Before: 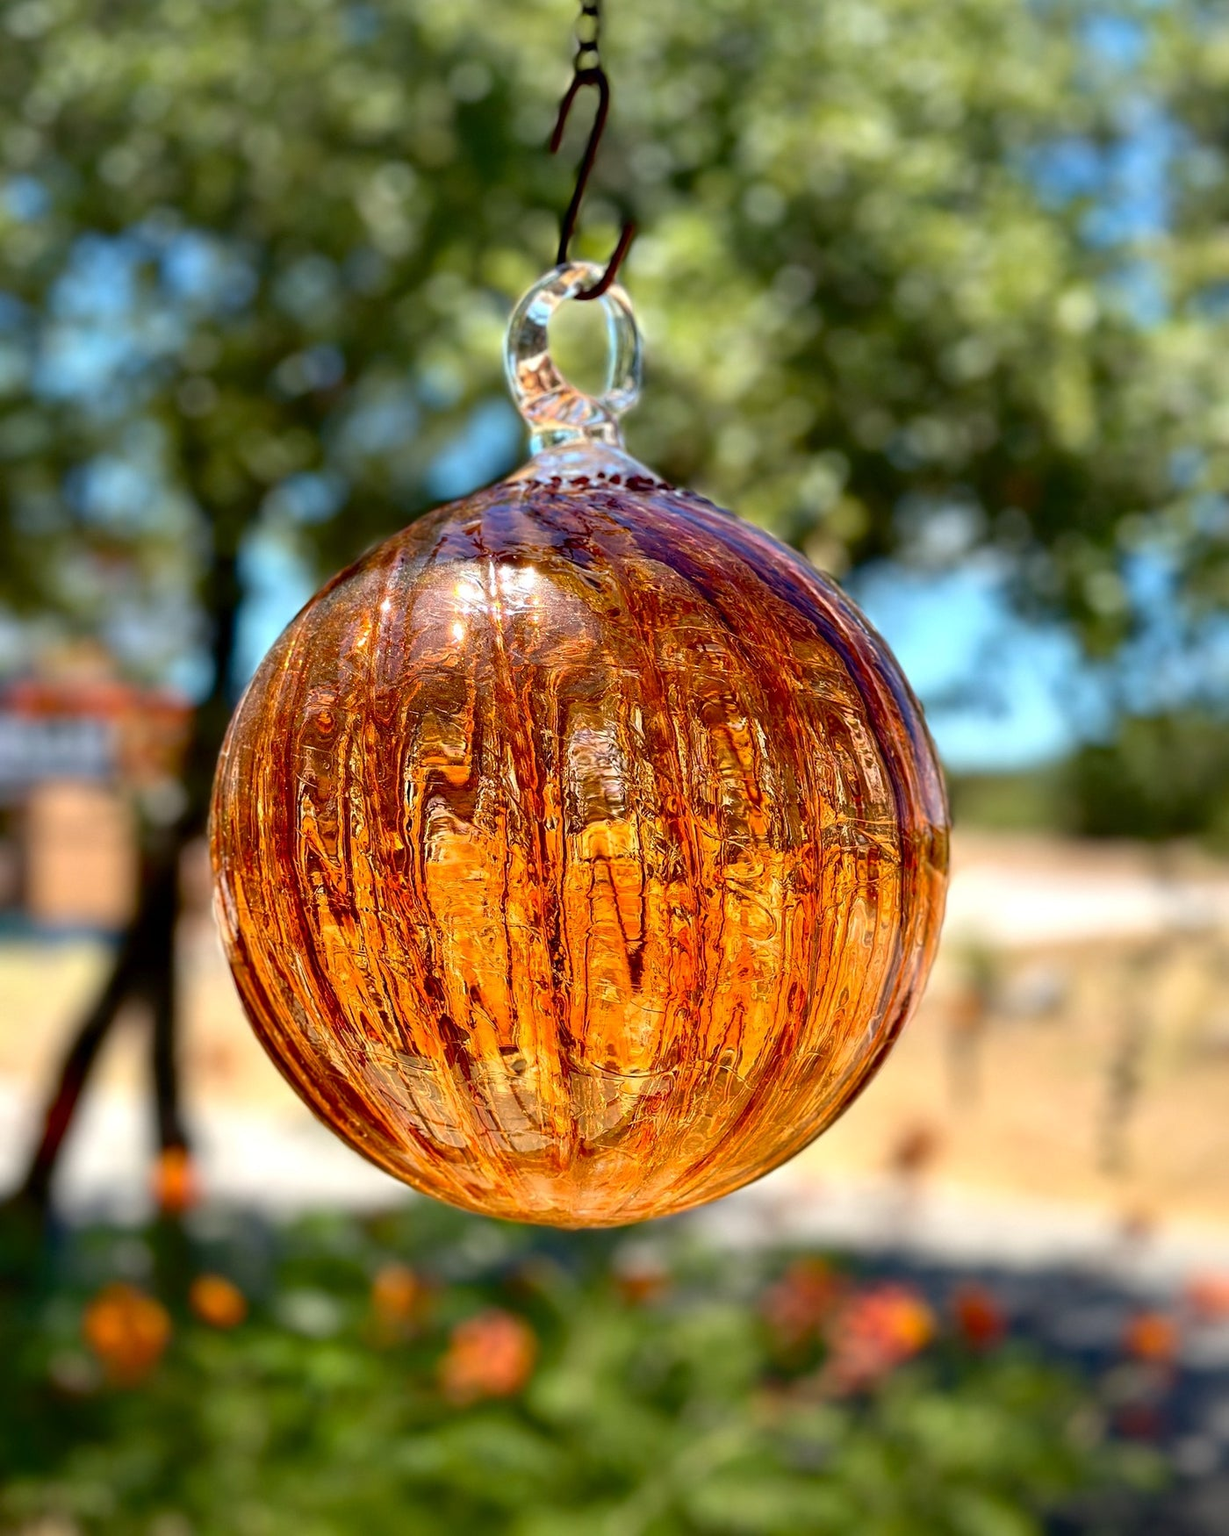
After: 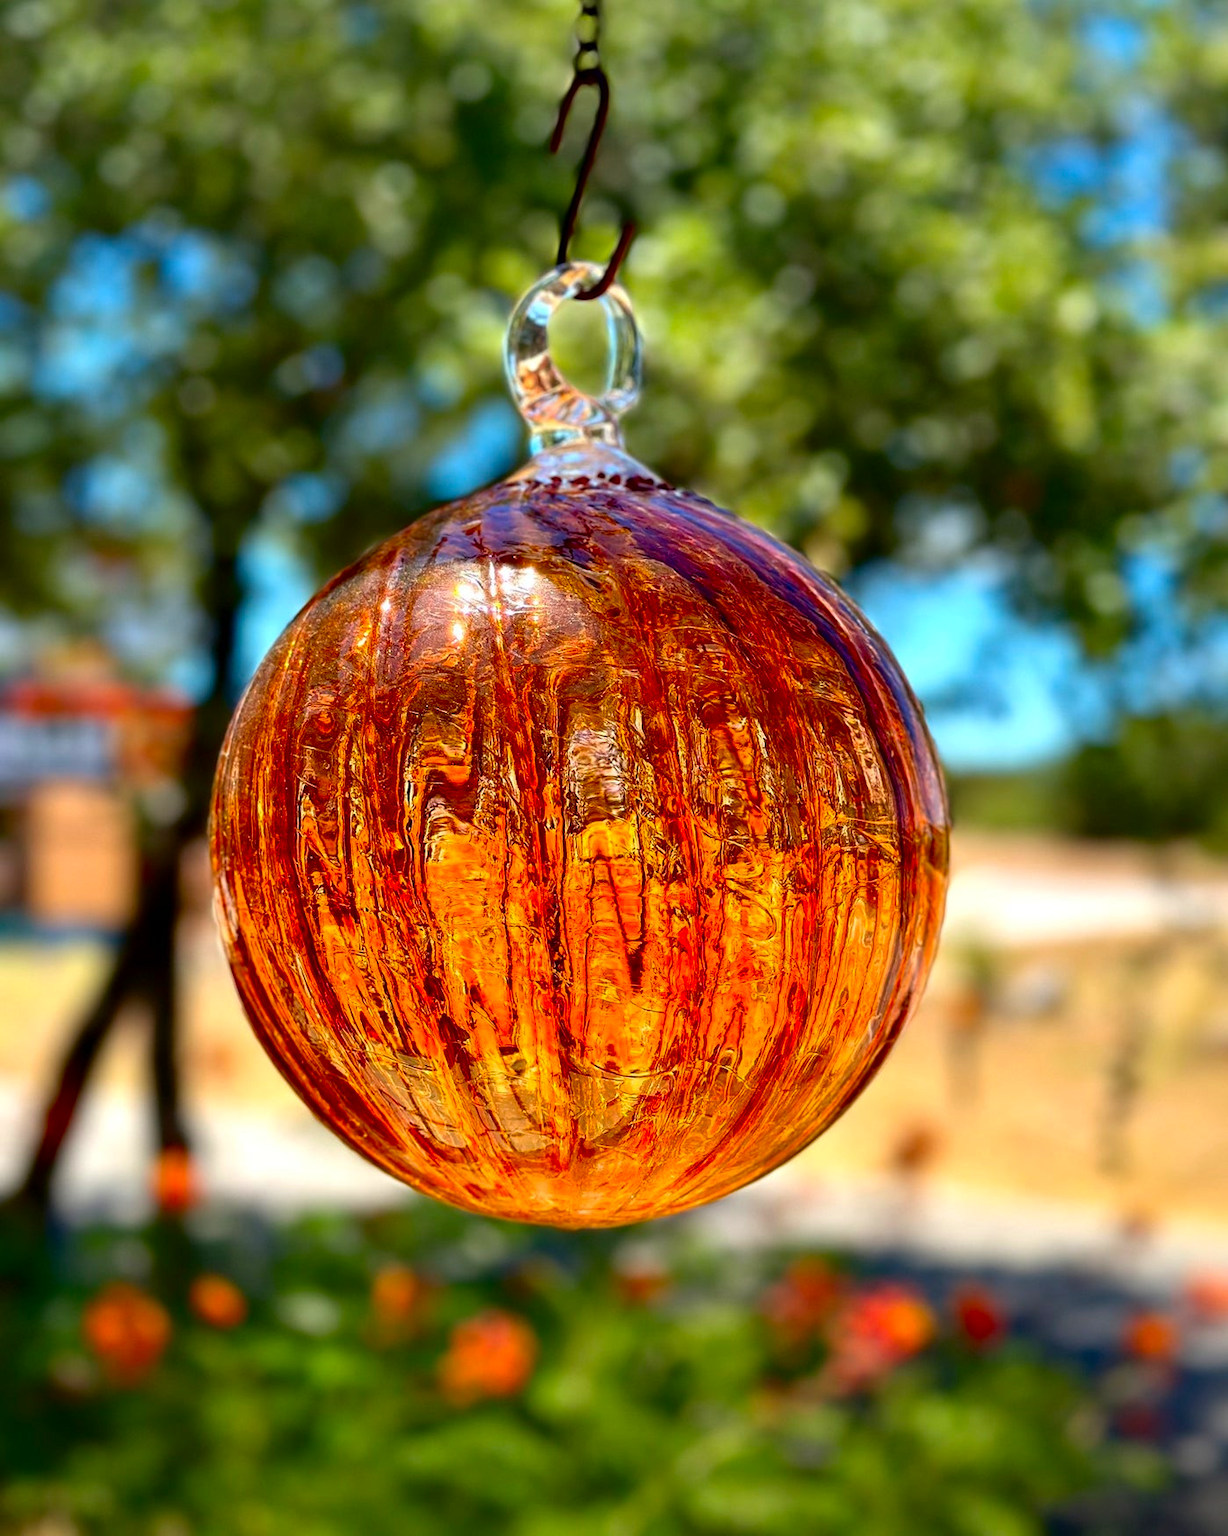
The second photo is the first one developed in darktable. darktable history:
contrast brightness saturation: brightness -0.03, saturation 0.355
